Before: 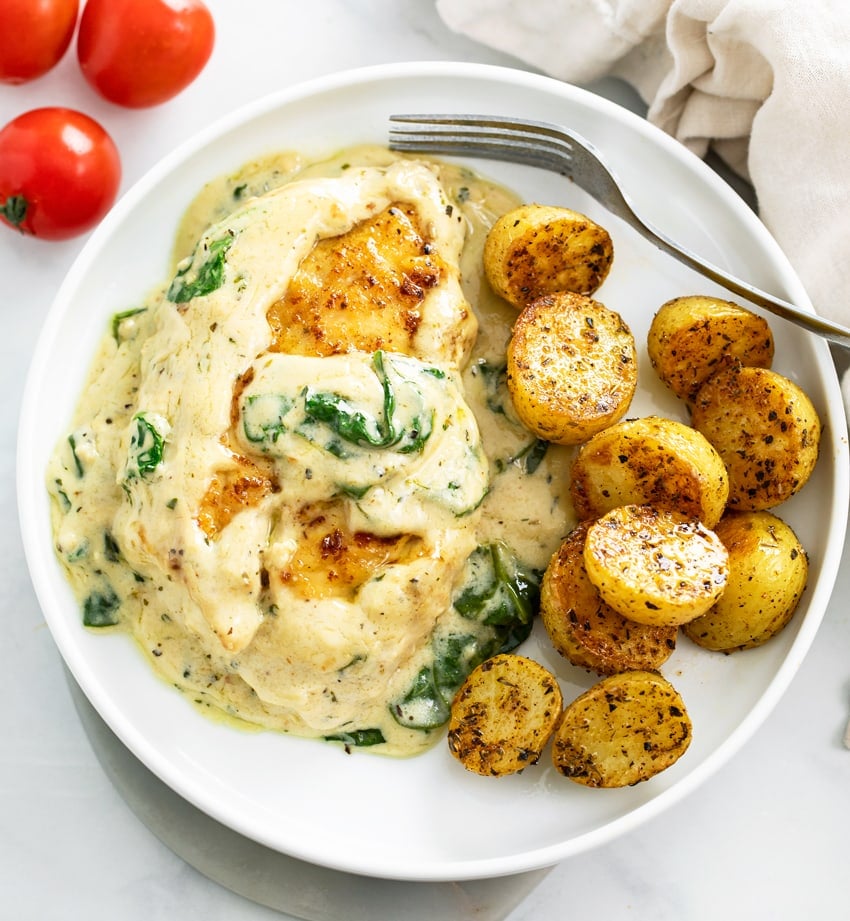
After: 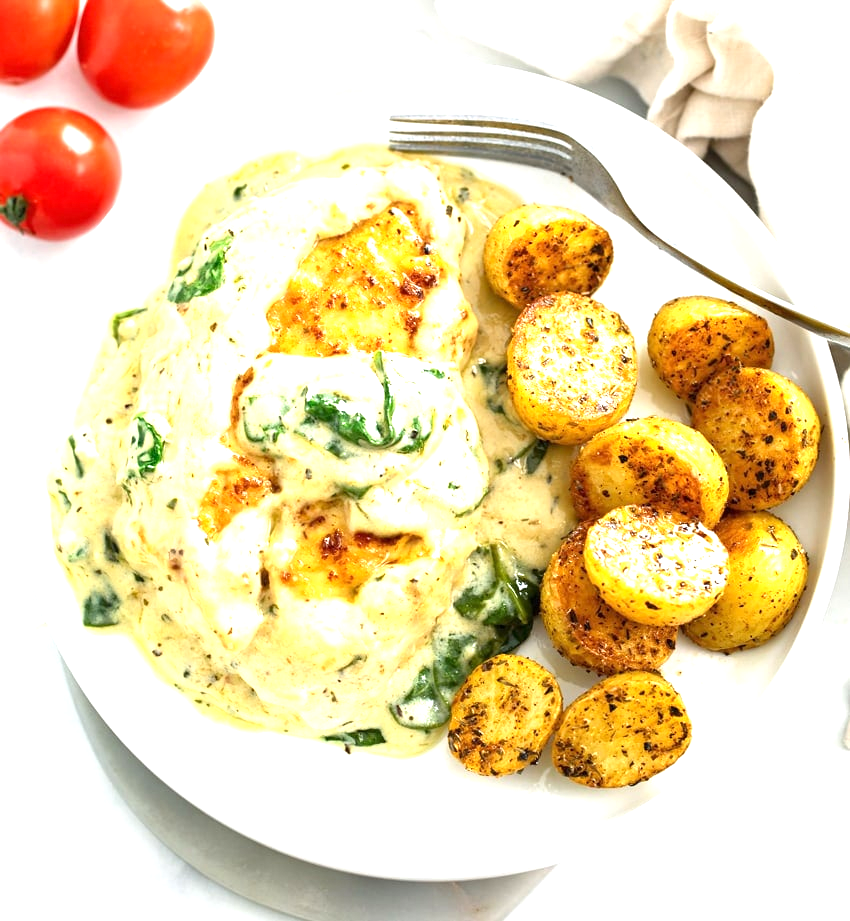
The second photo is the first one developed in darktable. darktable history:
exposure: exposure 0.919 EV, compensate exposure bias true, compensate highlight preservation false
